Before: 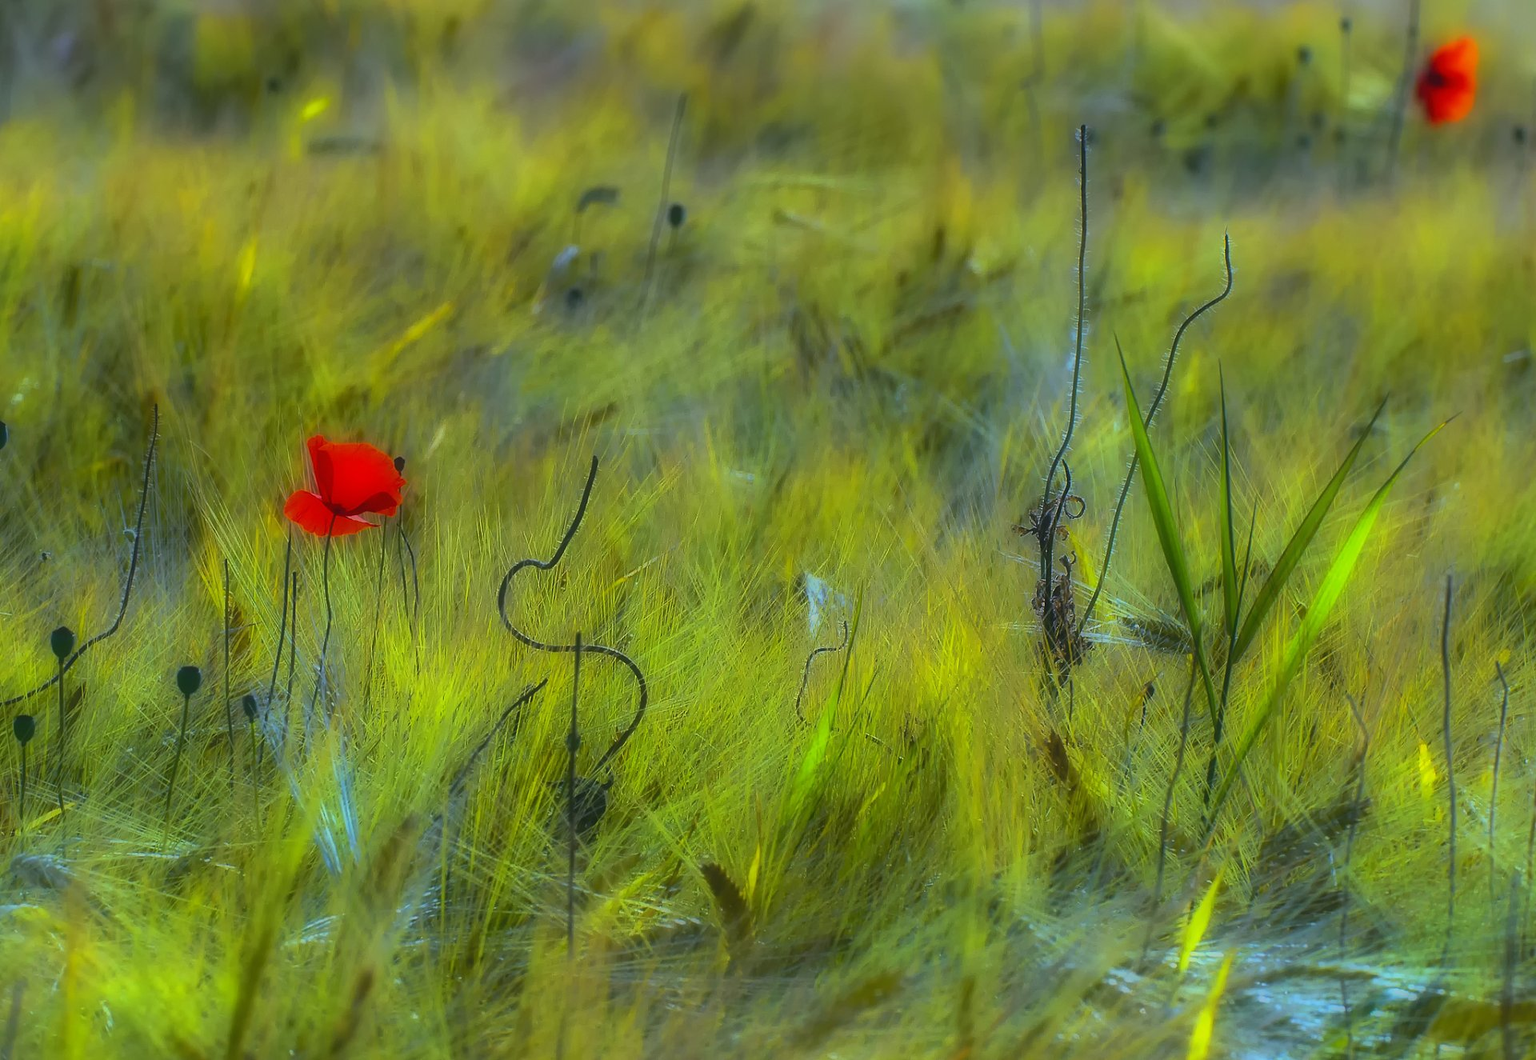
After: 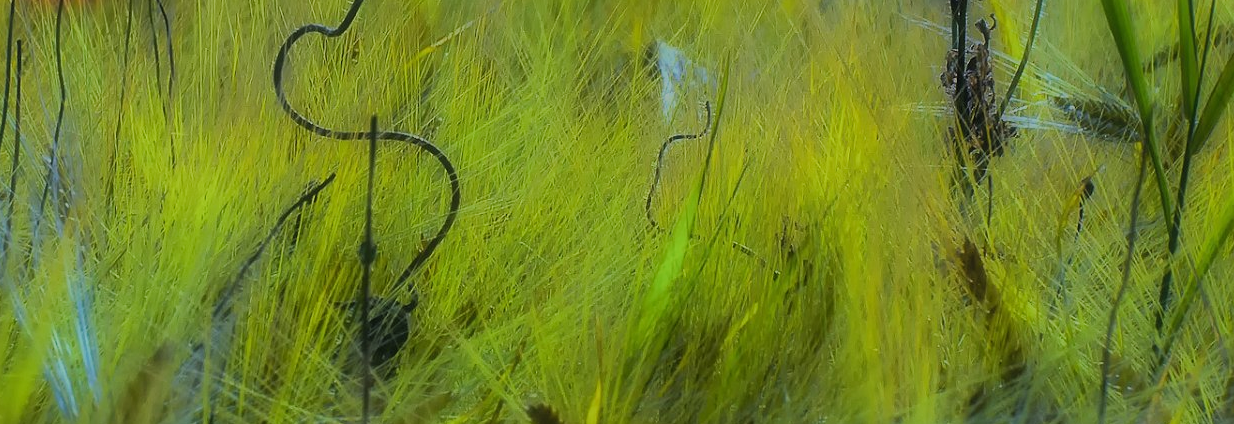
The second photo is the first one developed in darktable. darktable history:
crop: left 18.21%, top 51.015%, right 17.481%, bottom 16.939%
filmic rgb: black relative exposure -7.65 EV, white relative exposure 4.56 EV, hardness 3.61, contrast 0.995
